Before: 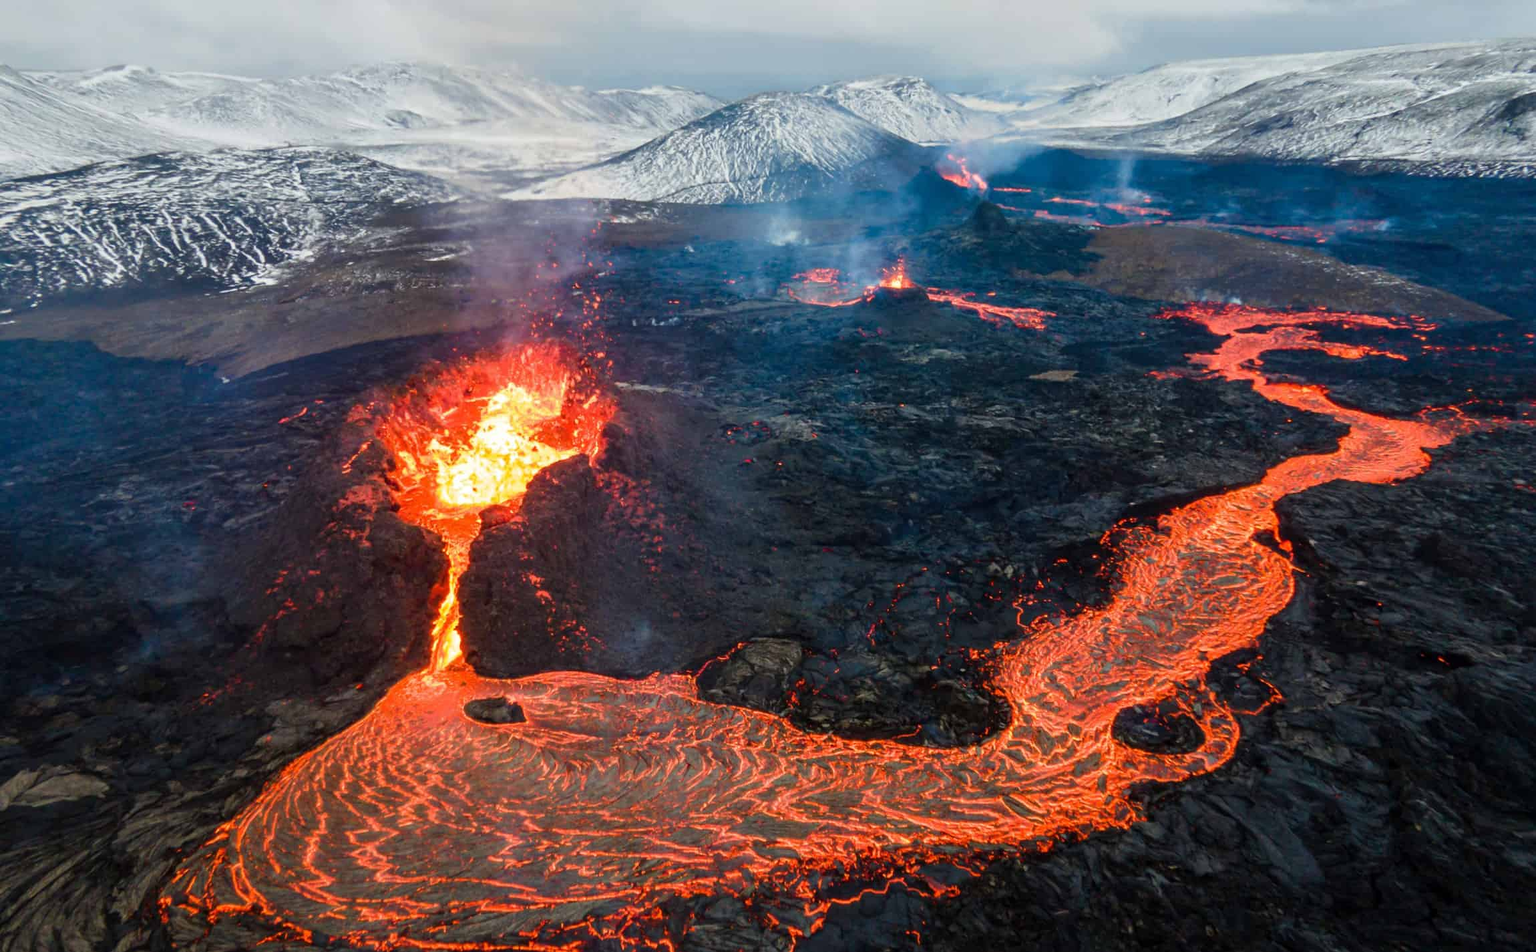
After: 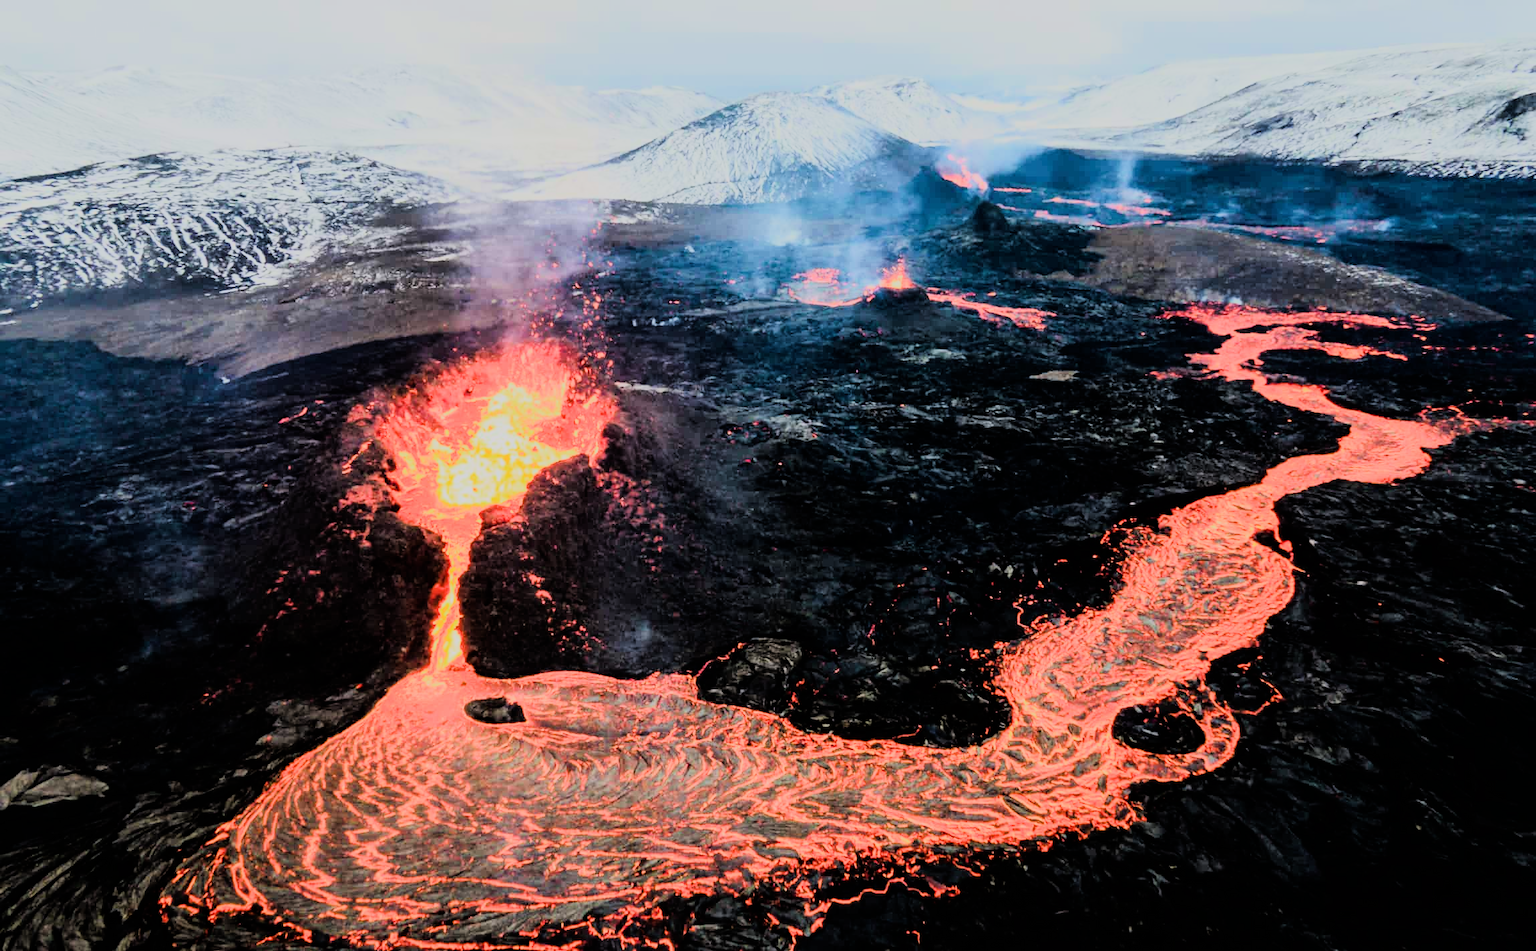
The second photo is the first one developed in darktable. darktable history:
filmic rgb: black relative exposure -7.65 EV, white relative exposure 4.56 EV, hardness 3.61
rgb curve: curves: ch0 [(0, 0) (0.21, 0.15) (0.24, 0.21) (0.5, 0.75) (0.75, 0.96) (0.89, 0.99) (1, 1)]; ch1 [(0, 0.02) (0.21, 0.13) (0.25, 0.2) (0.5, 0.67) (0.75, 0.9) (0.89, 0.97) (1, 1)]; ch2 [(0, 0.02) (0.21, 0.13) (0.25, 0.2) (0.5, 0.67) (0.75, 0.9) (0.89, 0.97) (1, 1)], compensate middle gray true
